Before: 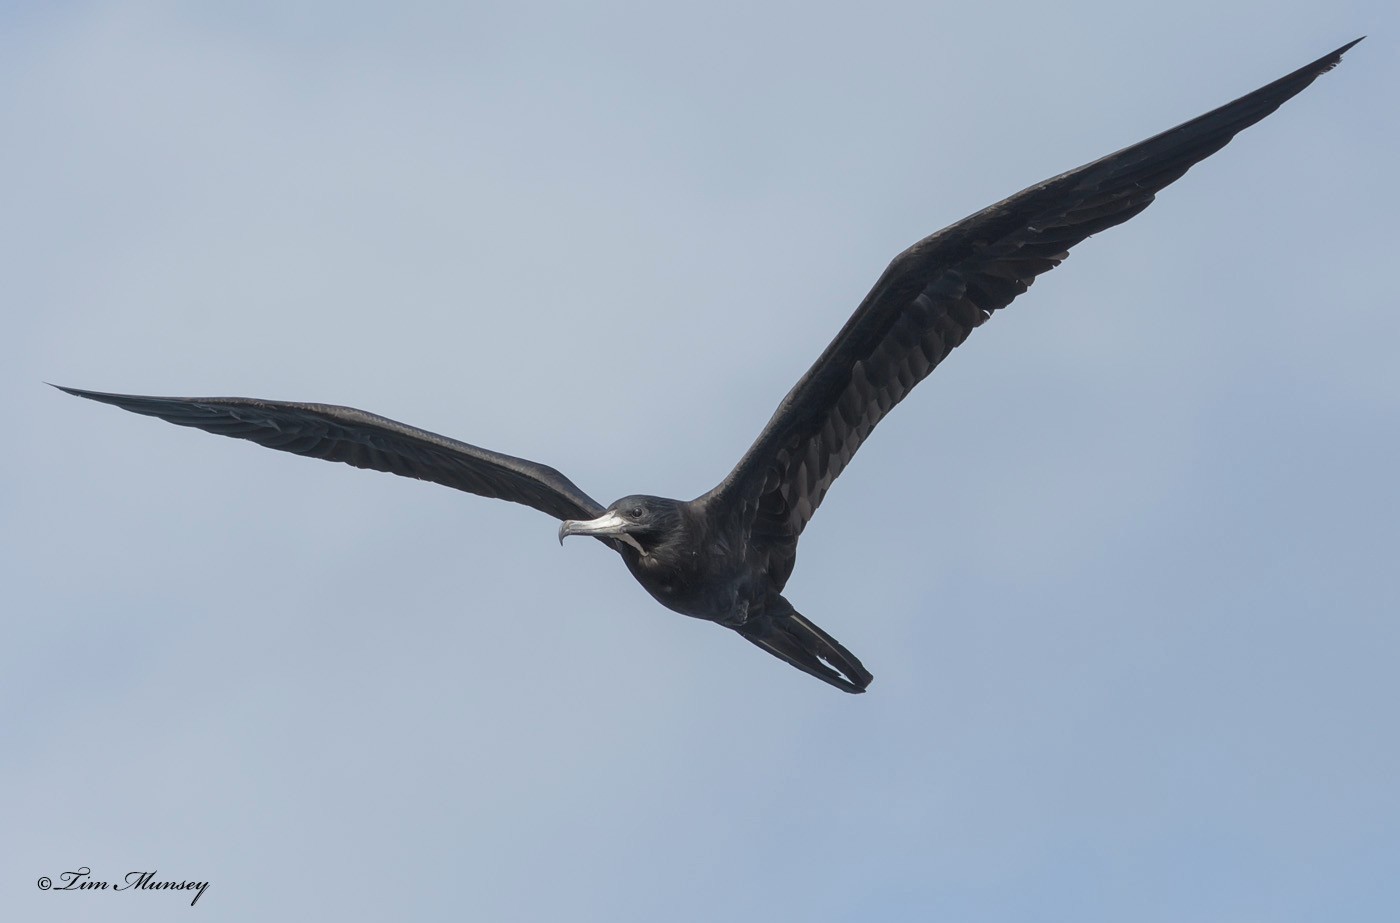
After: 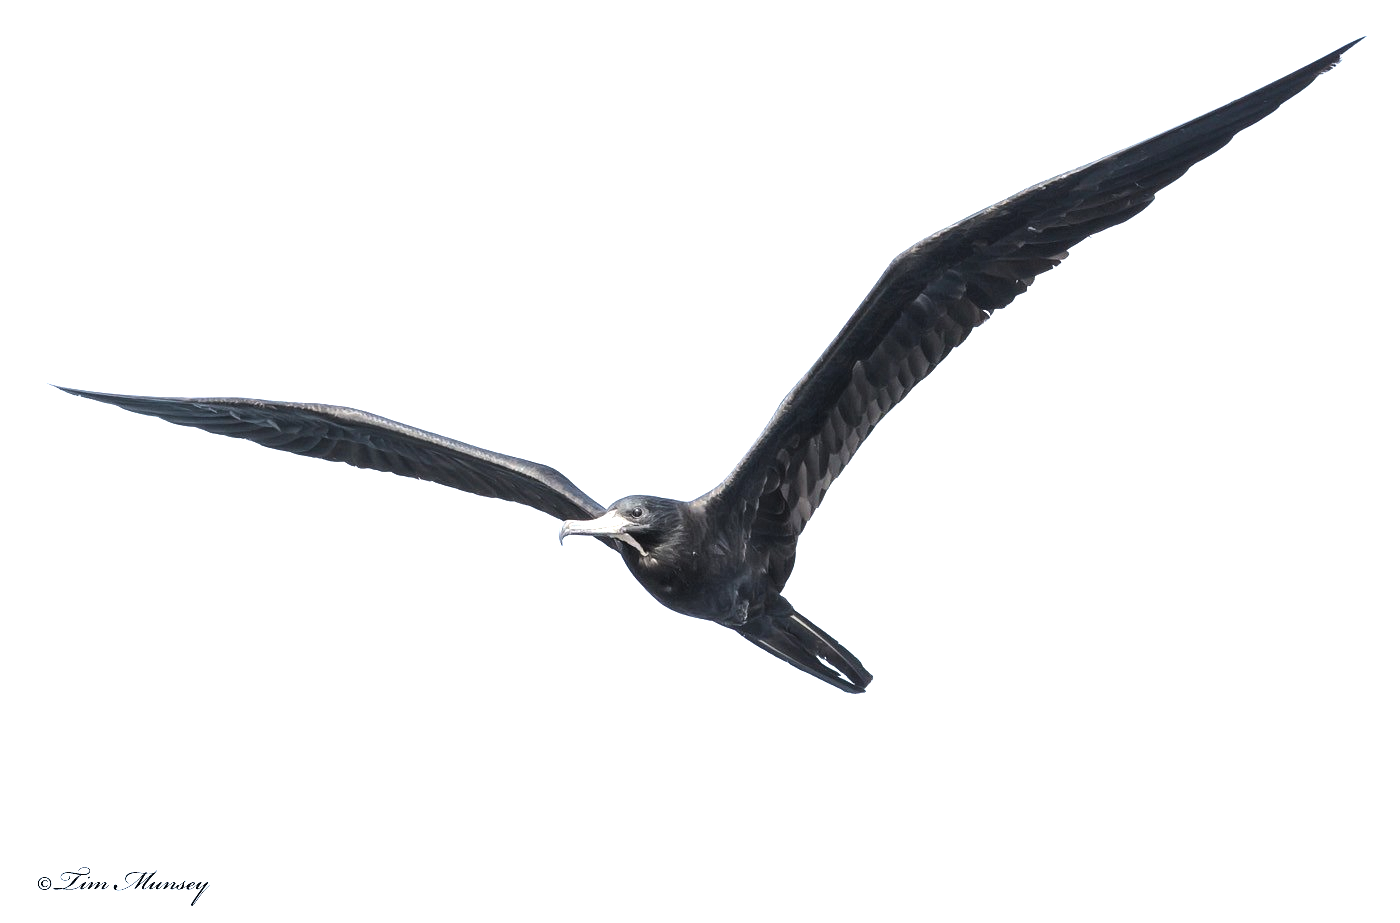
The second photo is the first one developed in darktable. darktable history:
exposure: black level correction 0, exposure 1.106 EV, compensate highlight preservation false
levels: levels [0.031, 0.5, 0.969]
tone equalizer: -8 EV -0.785 EV, -7 EV -0.718 EV, -6 EV -0.602 EV, -5 EV -0.366 EV, -3 EV 0.378 EV, -2 EV 0.6 EV, -1 EV 0.697 EV, +0 EV 0.763 EV, edges refinement/feathering 500, mask exposure compensation -1.57 EV, preserve details no
